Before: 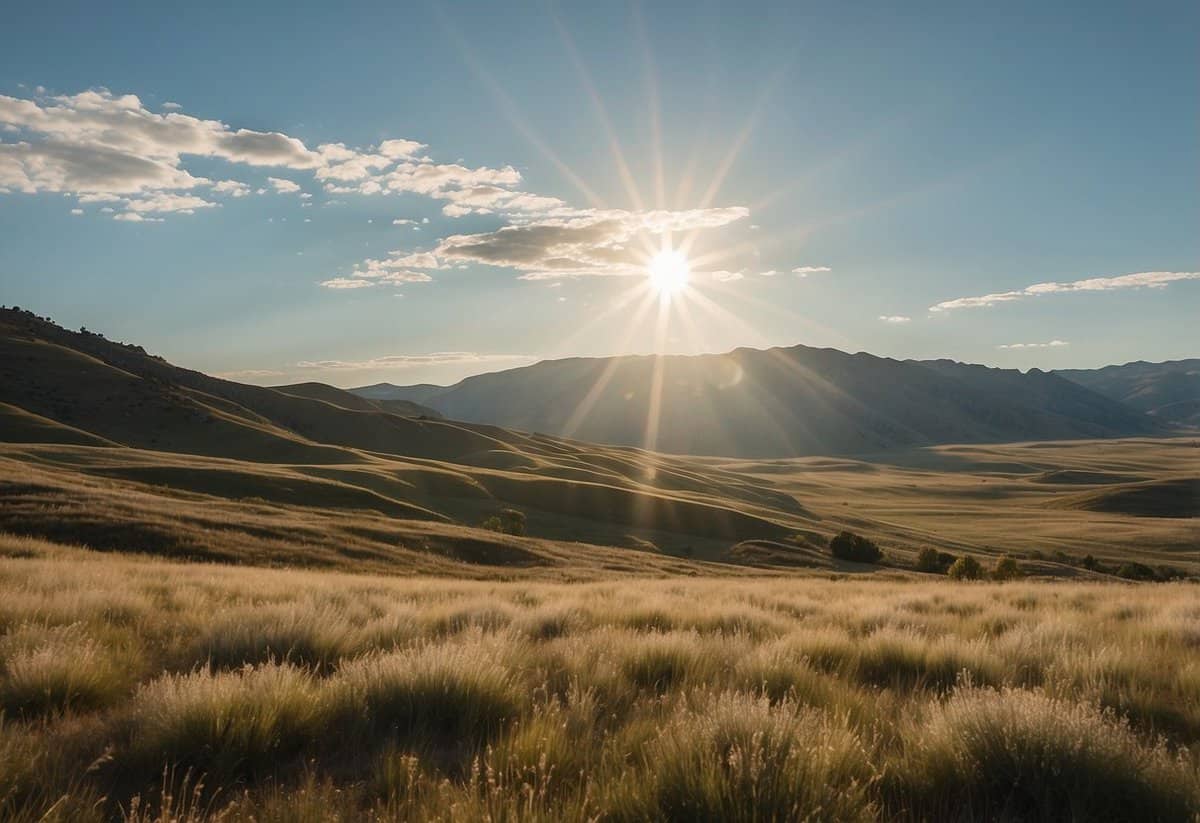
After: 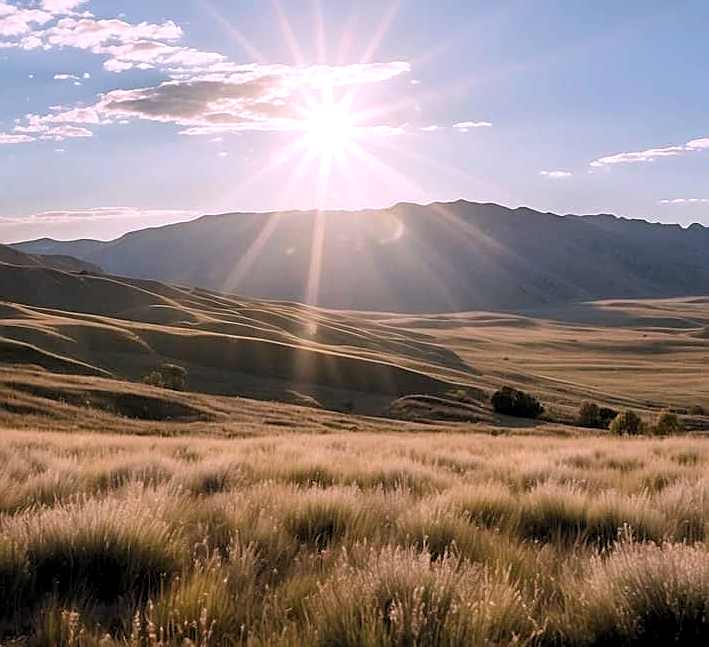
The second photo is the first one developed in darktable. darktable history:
rgb levels: levels [[0.01, 0.419, 0.839], [0, 0.5, 1], [0, 0.5, 1]]
sharpen: on, module defaults
crop and rotate: left 28.256%, top 17.734%, right 12.656%, bottom 3.573%
white balance: red 1.042, blue 1.17
